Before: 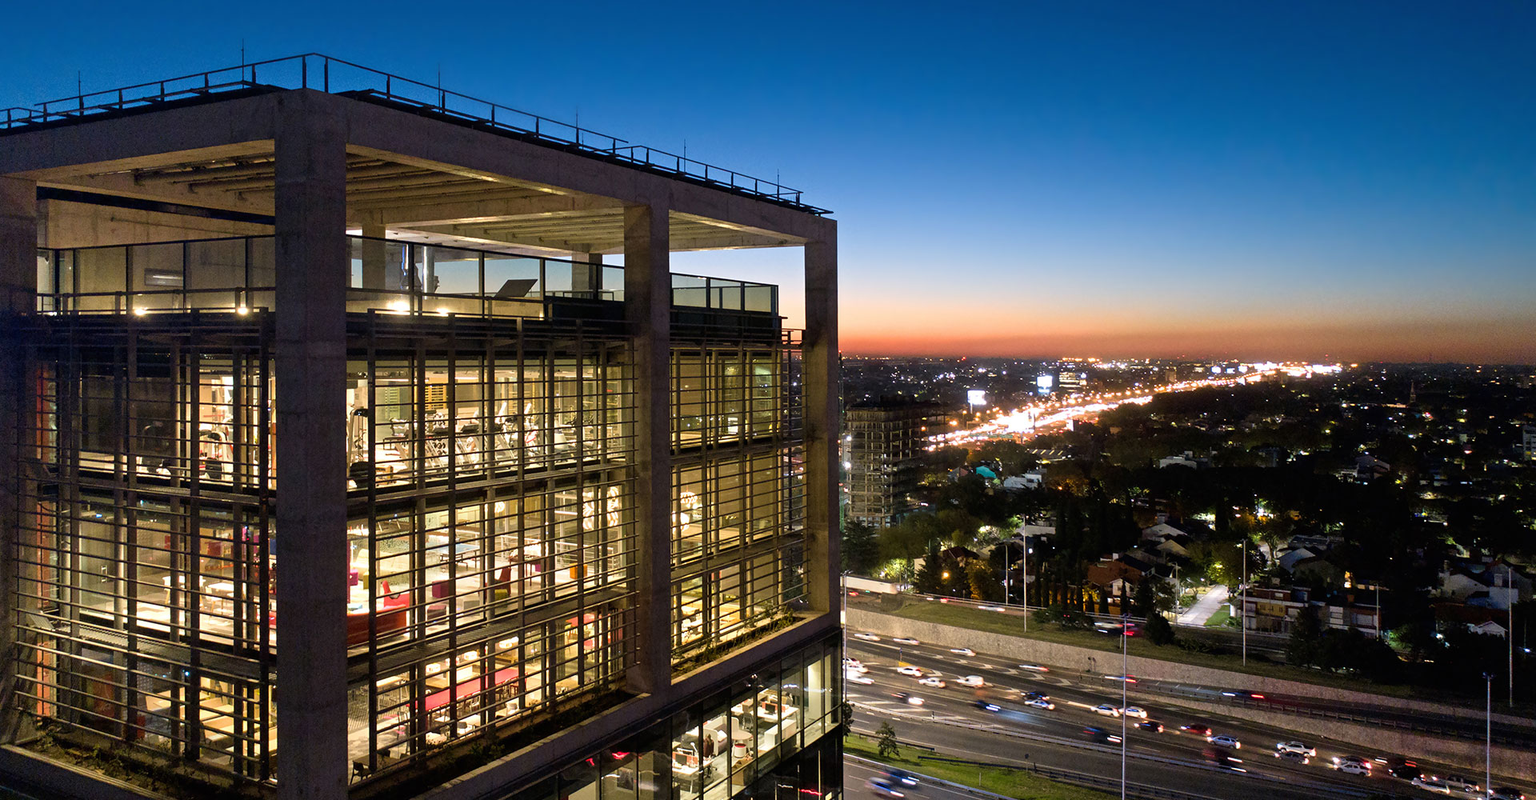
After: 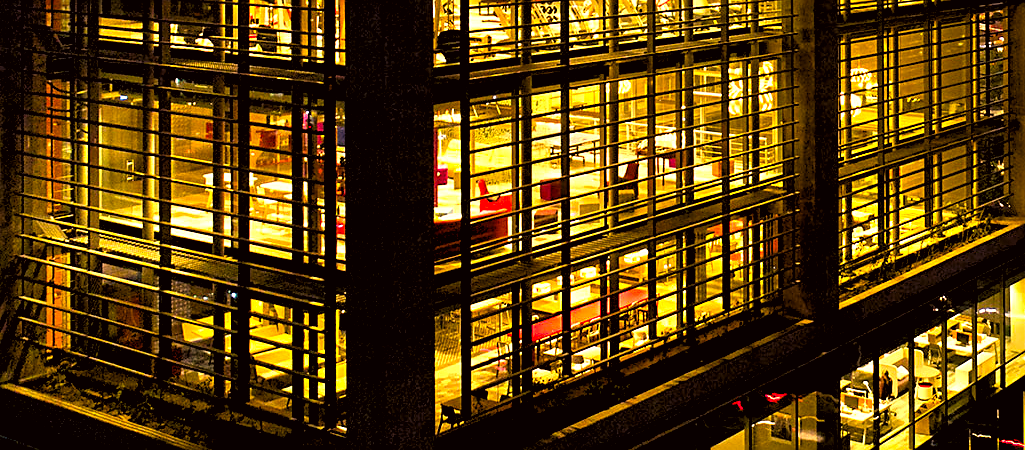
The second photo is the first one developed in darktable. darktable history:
crop and rotate: top 54.778%, right 46.61%, bottom 0.159%
color balance rgb: linear chroma grading › global chroma 9%, perceptual saturation grading › global saturation 36%, perceptual brilliance grading › global brilliance 15%, perceptual brilliance grading › shadows -35%, global vibrance 15%
sharpen: on, module defaults
rgb levels: levels [[0.013, 0.434, 0.89], [0, 0.5, 1], [0, 0.5, 1]]
color correction: highlights a* 17.94, highlights b* 35.39, shadows a* 1.48, shadows b* 6.42, saturation 1.01
